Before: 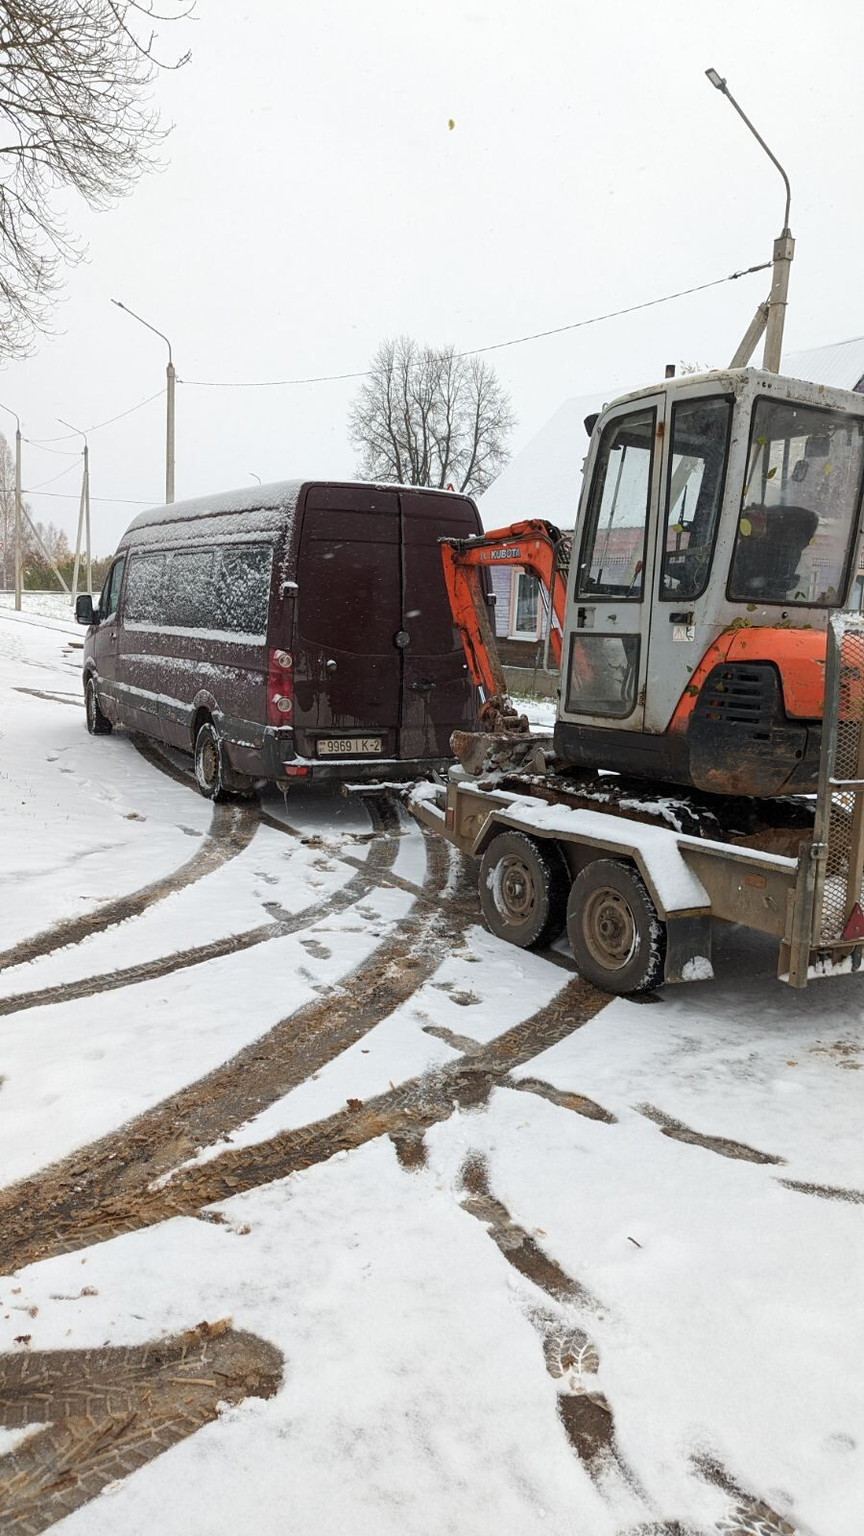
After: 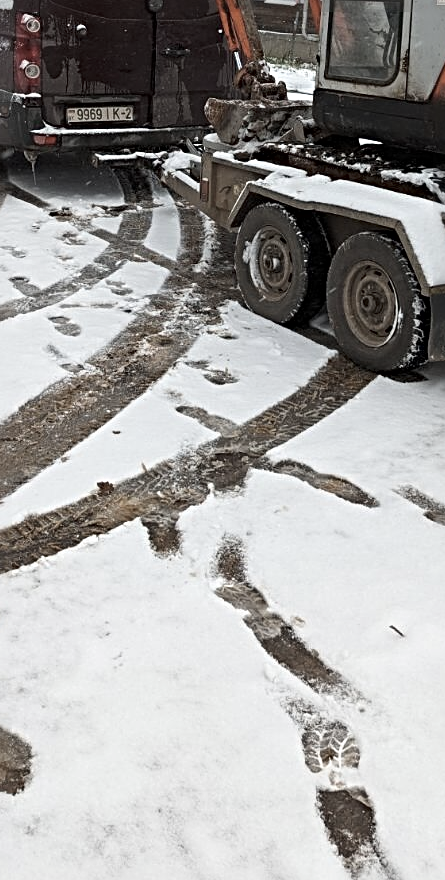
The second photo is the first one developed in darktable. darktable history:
sharpen: radius 4.881
contrast brightness saturation: contrast 0.098, saturation -0.295
vignetting: fall-off start 116.06%, fall-off radius 58.21%, brightness -0.277
color zones: curves: ch1 [(0.113, 0.438) (0.75, 0.5)]; ch2 [(0.12, 0.526) (0.75, 0.5)]
crop: left 29.371%, top 41.458%, right 21.074%, bottom 3.485%
